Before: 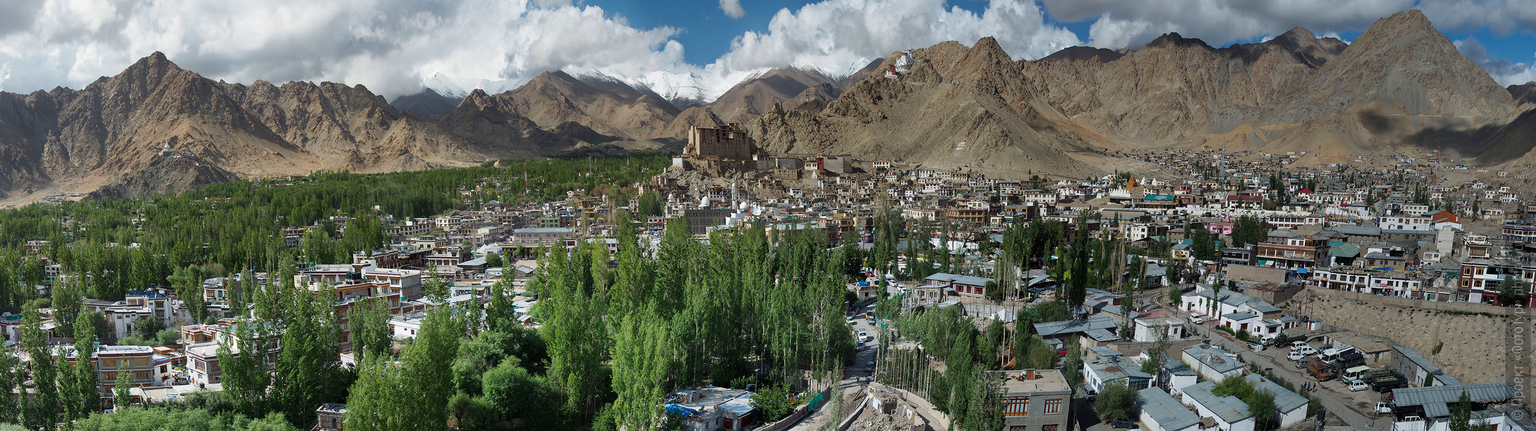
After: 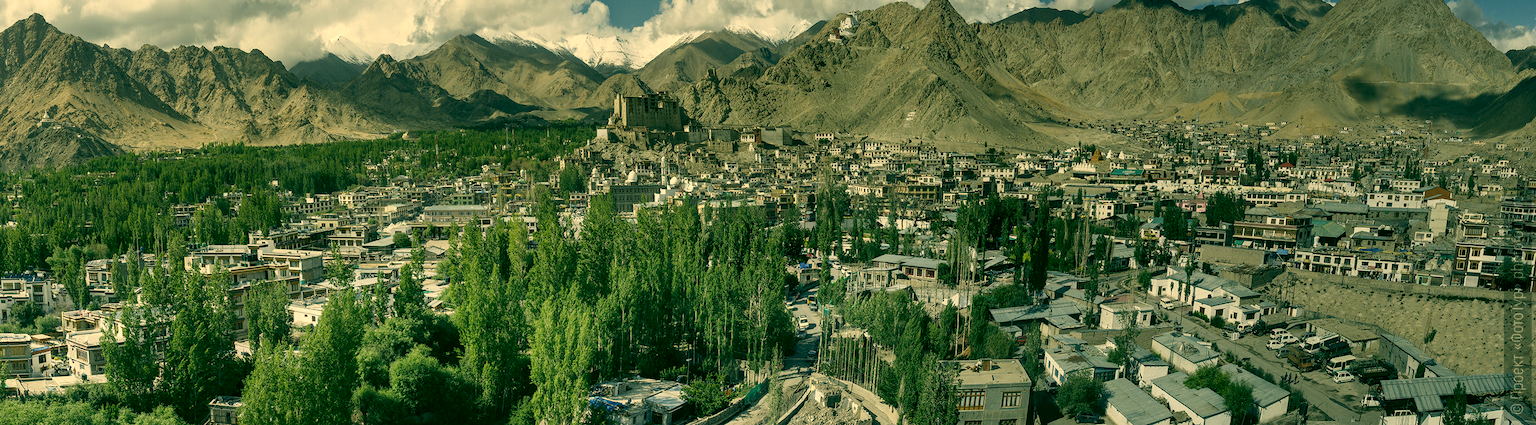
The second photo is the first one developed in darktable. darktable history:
crop and rotate: left 8.169%, top 9.253%
color correction: highlights a* 5.71, highlights b* 33.33, shadows a* -25.09, shadows b* 3.73
local contrast: on, module defaults
contrast brightness saturation: contrast 0.06, brightness -0.006, saturation -0.242
